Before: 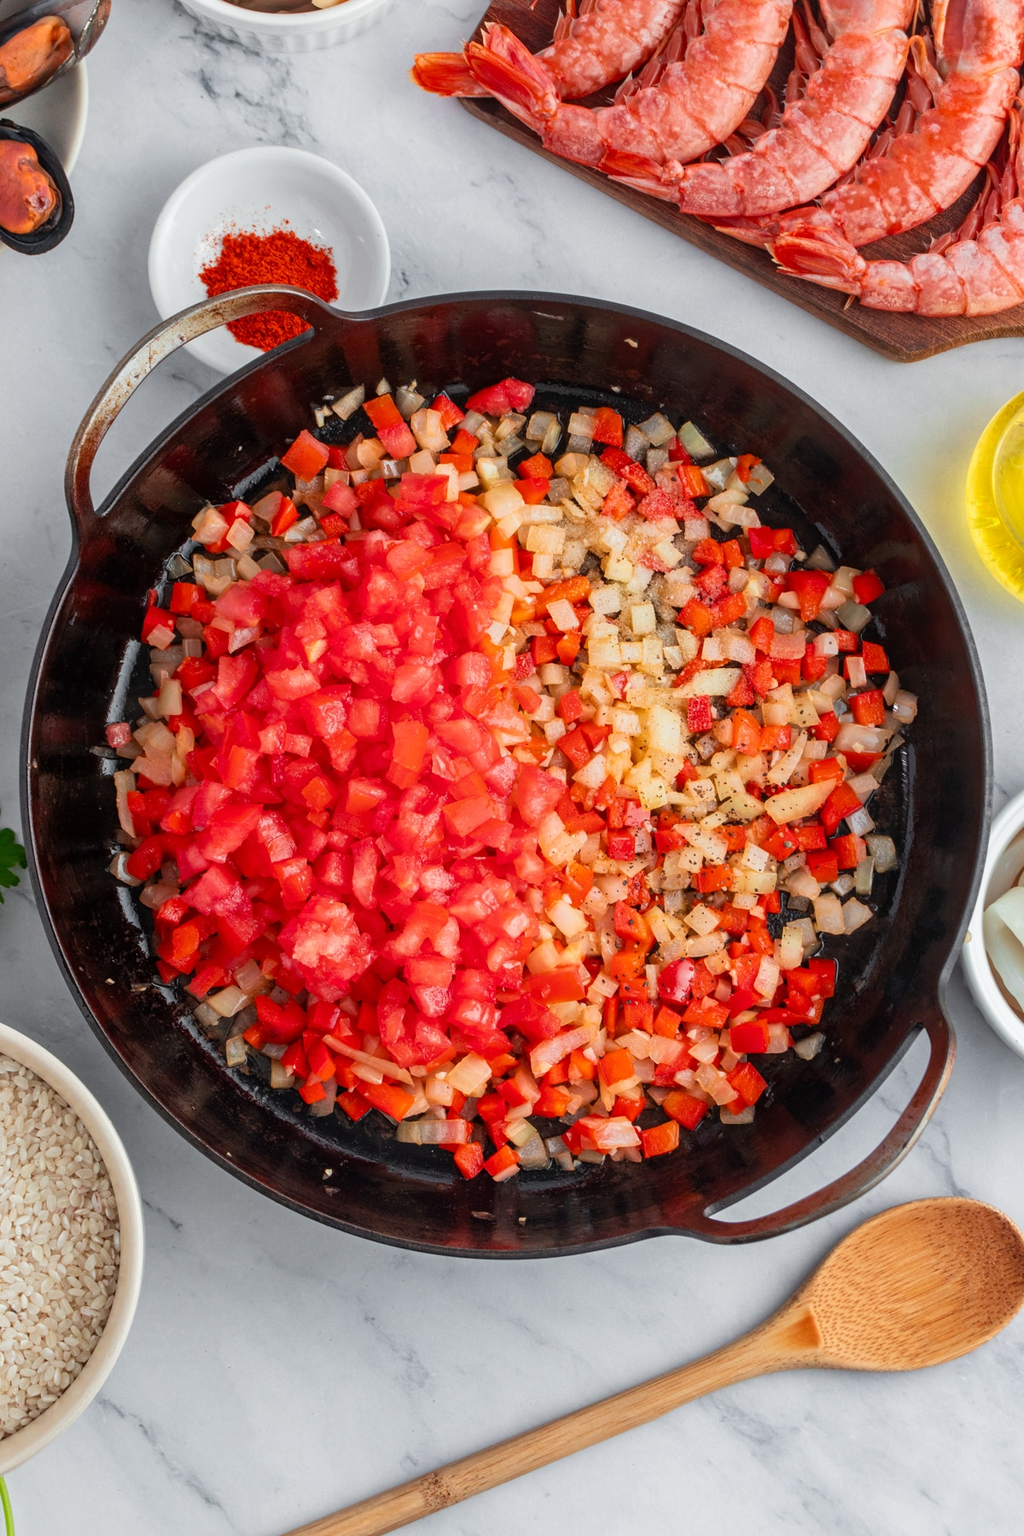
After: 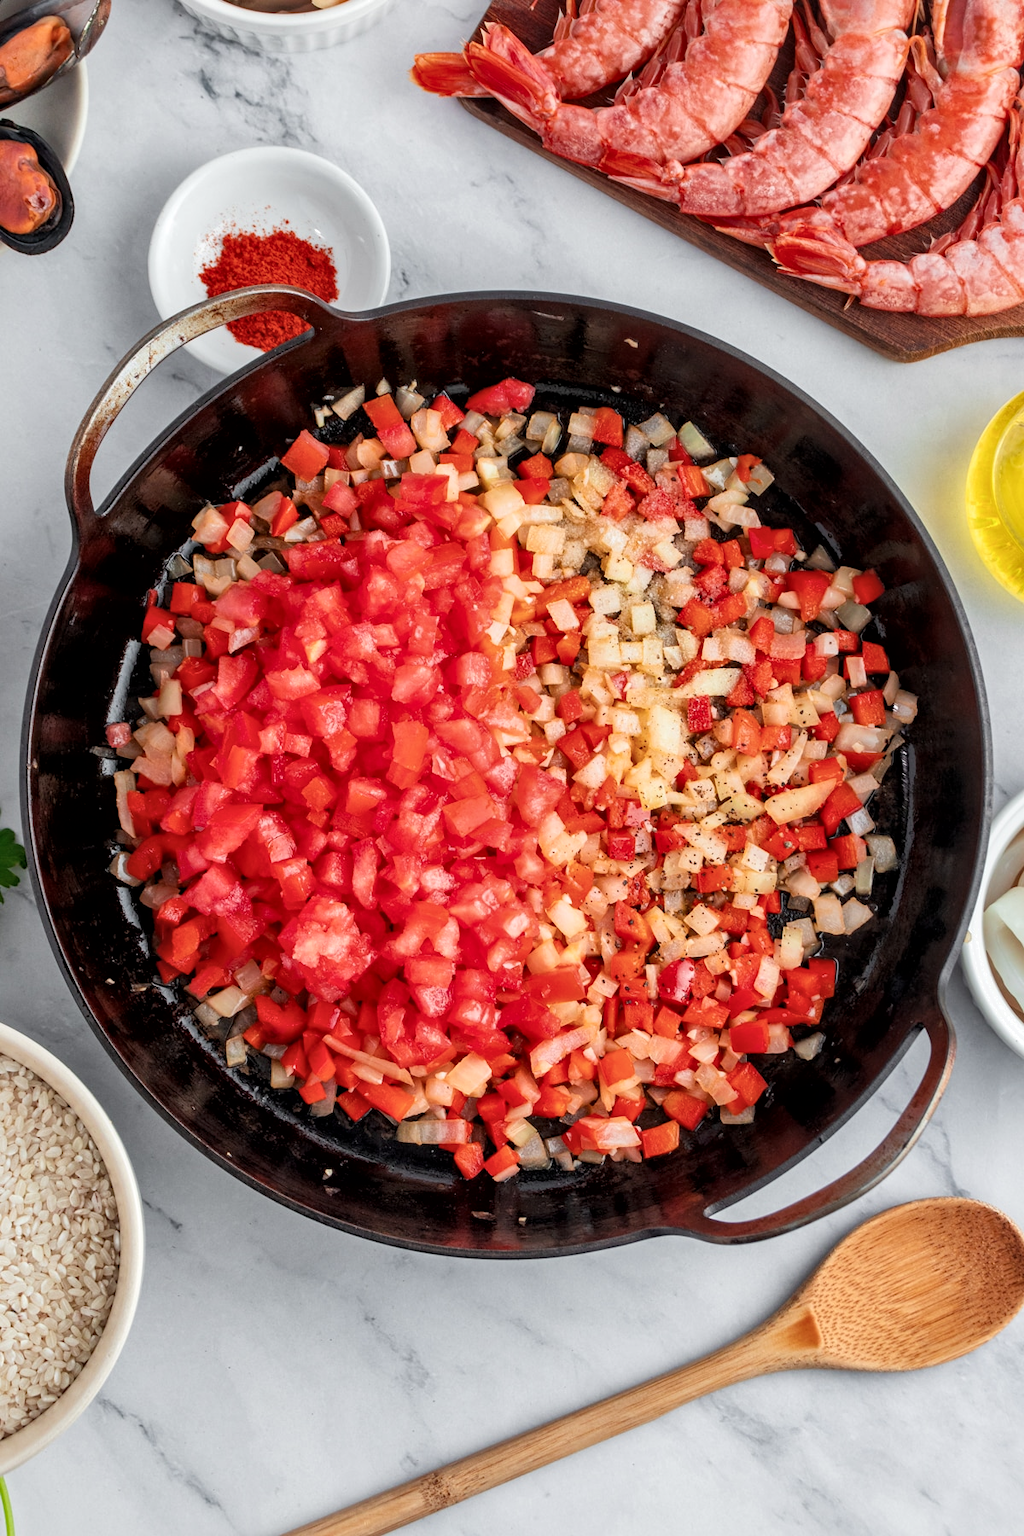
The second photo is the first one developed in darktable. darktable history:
tone equalizer: edges refinement/feathering 500, mask exposure compensation -1.57 EV, preserve details no
local contrast: mode bilateral grid, contrast 19, coarseness 49, detail 147%, midtone range 0.2
filmic rgb: middle gray luminance 18.26%, black relative exposure -10.49 EV, white relative exposure 3.42 EV, target black luminance 0%, hardness 6.02, latitude 98.67%, contrast 0.837, shadows ↔ highlights balance 0.447%
color balance rgb: power › hue 62.13°, perceptual saturation grading › global saturation 0.315%, perceptual brilliance grading › global brilliance -4.789%, perceptual brilliance grading › highlights 24.654%, perceptual brilliance grading › mid-tones 6.87%, perceptual brilliance grading › shadows -4.858%
